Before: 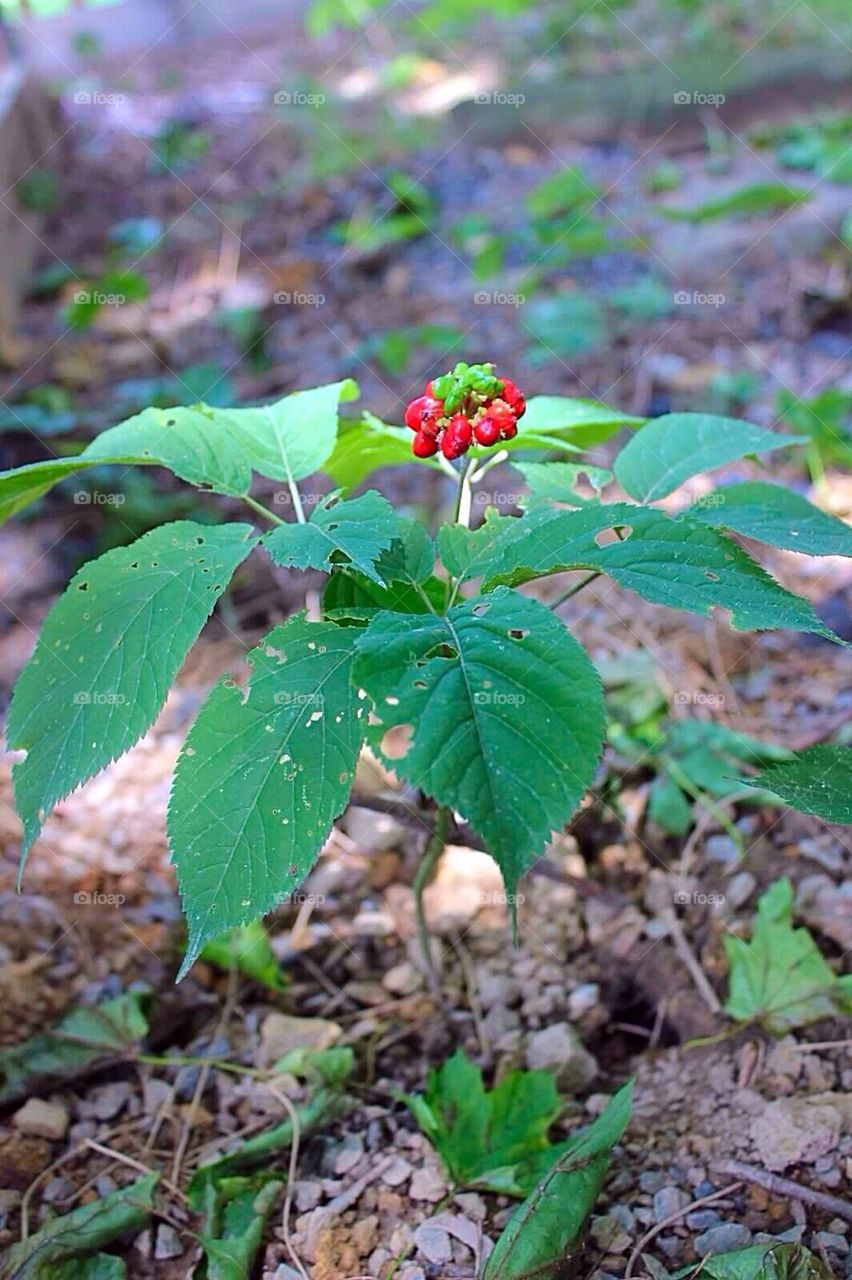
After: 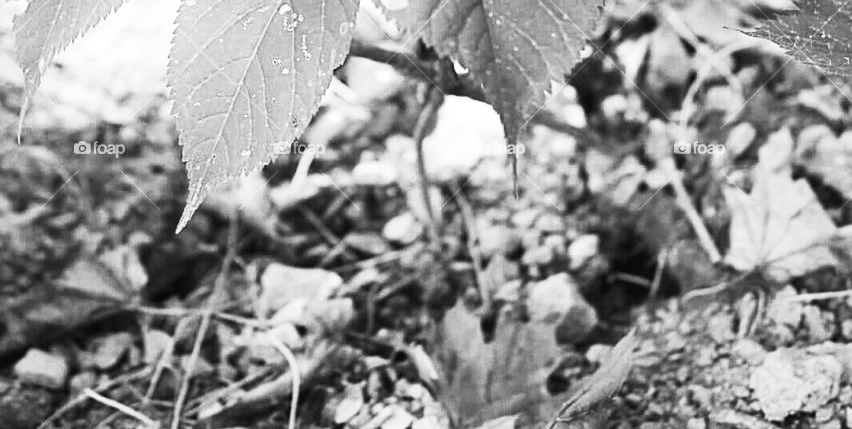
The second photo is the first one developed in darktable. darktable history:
crop and rotate: top 58.619%, bottom 7.834%
color zones: curves: ch0 [(0, 0.65) (0.096, 0.644) (0.221, 0.539) (0.429, 0.5) (0.571, 0.5) (0.714, 0.5) (0.857, 0.5) (1, 0.65)]; ch1 [(0, 0.5) (0.143, 0.5) (0.257, -0.002) (0.429, 0.04) (0.571, -0.001) (0.714, -0.015) (0.857, 0.024) (1, 0.5)]
contrast brightness saturation: contrast 0.547, brightness 0.453, saturation -0.982
